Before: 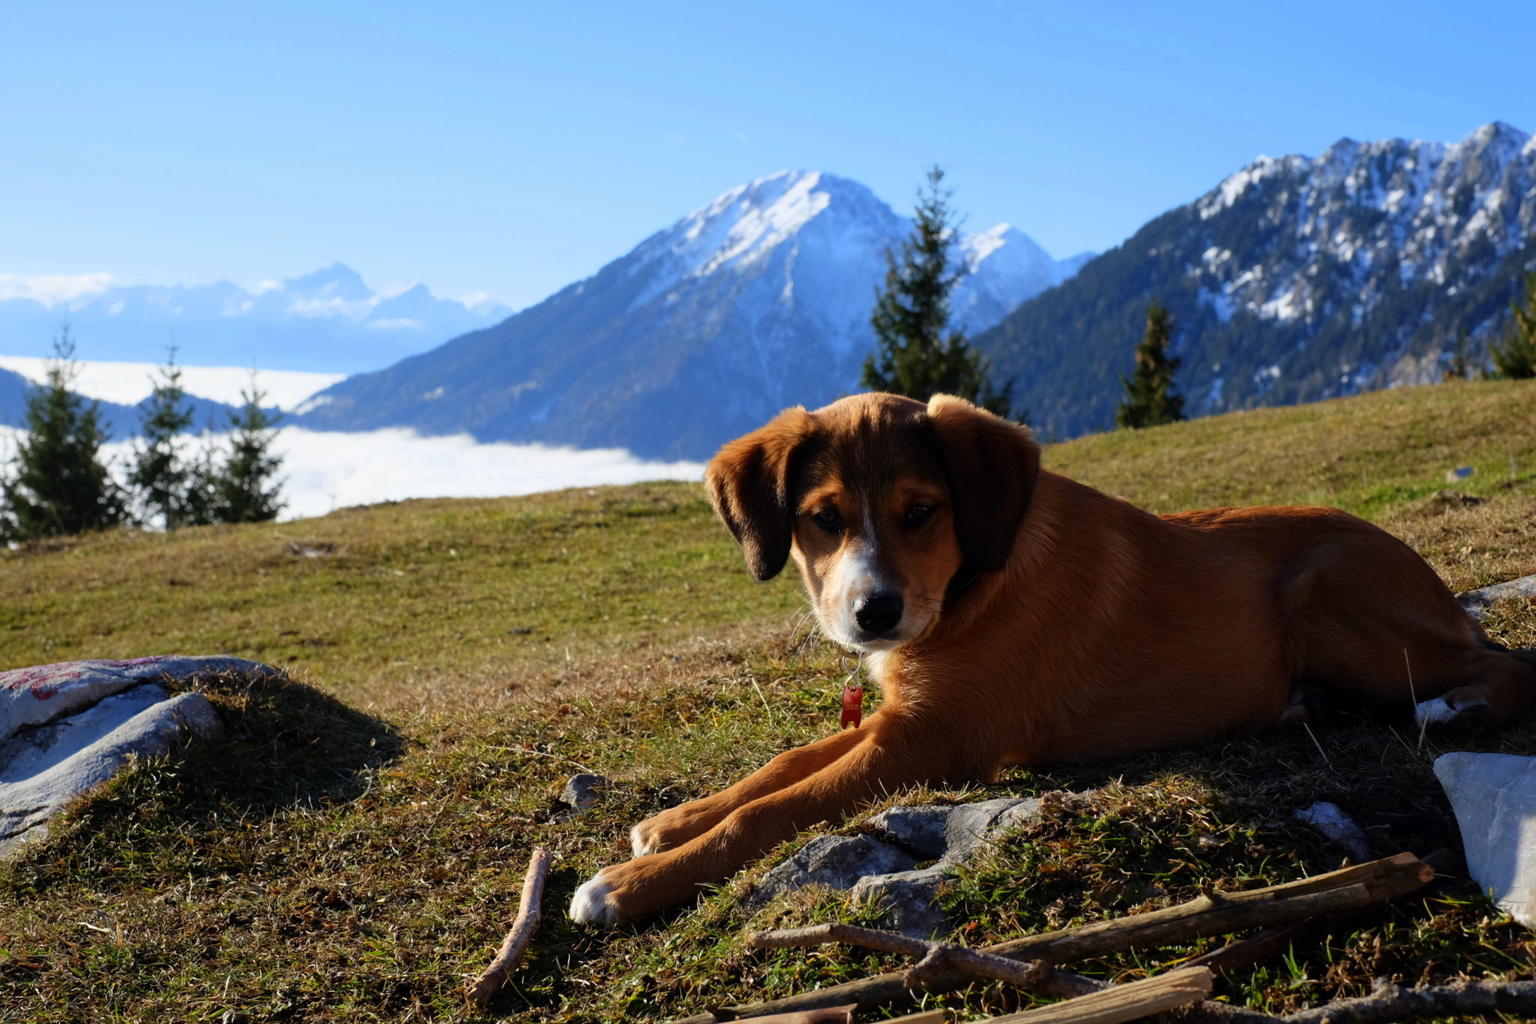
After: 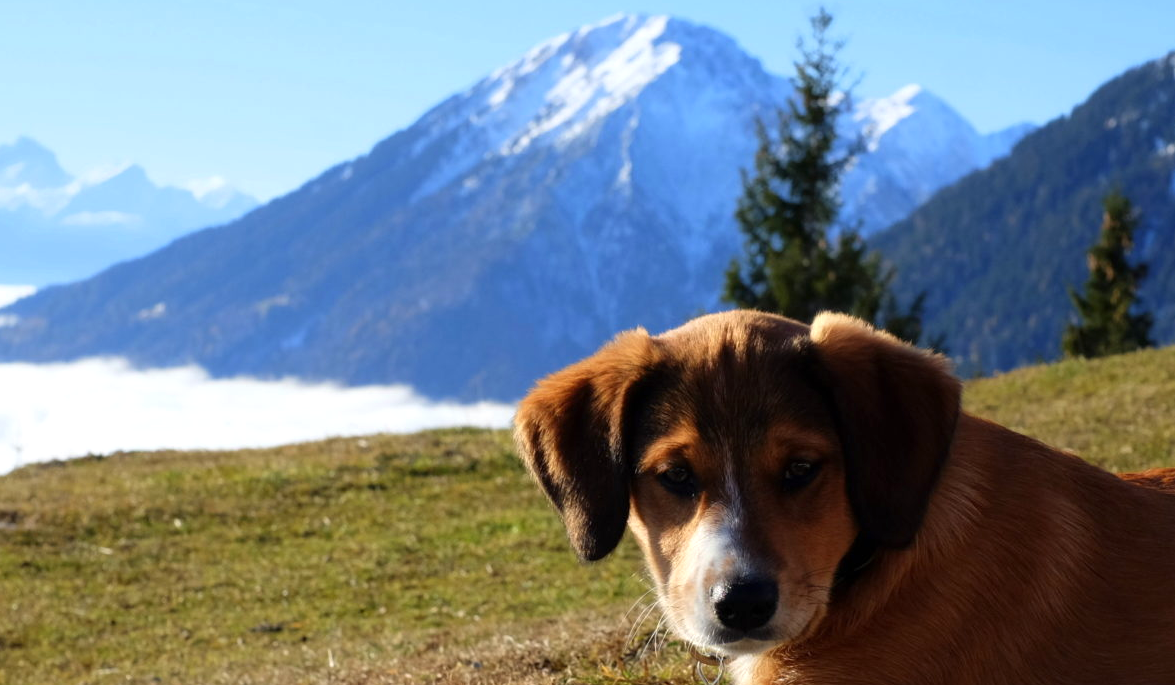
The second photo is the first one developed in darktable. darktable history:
exposure: exposure 0.196 EV, compensate highlight preservation false
crop: left 20.821%, top 15.651%, right 21.799%, bottom 34.125%
